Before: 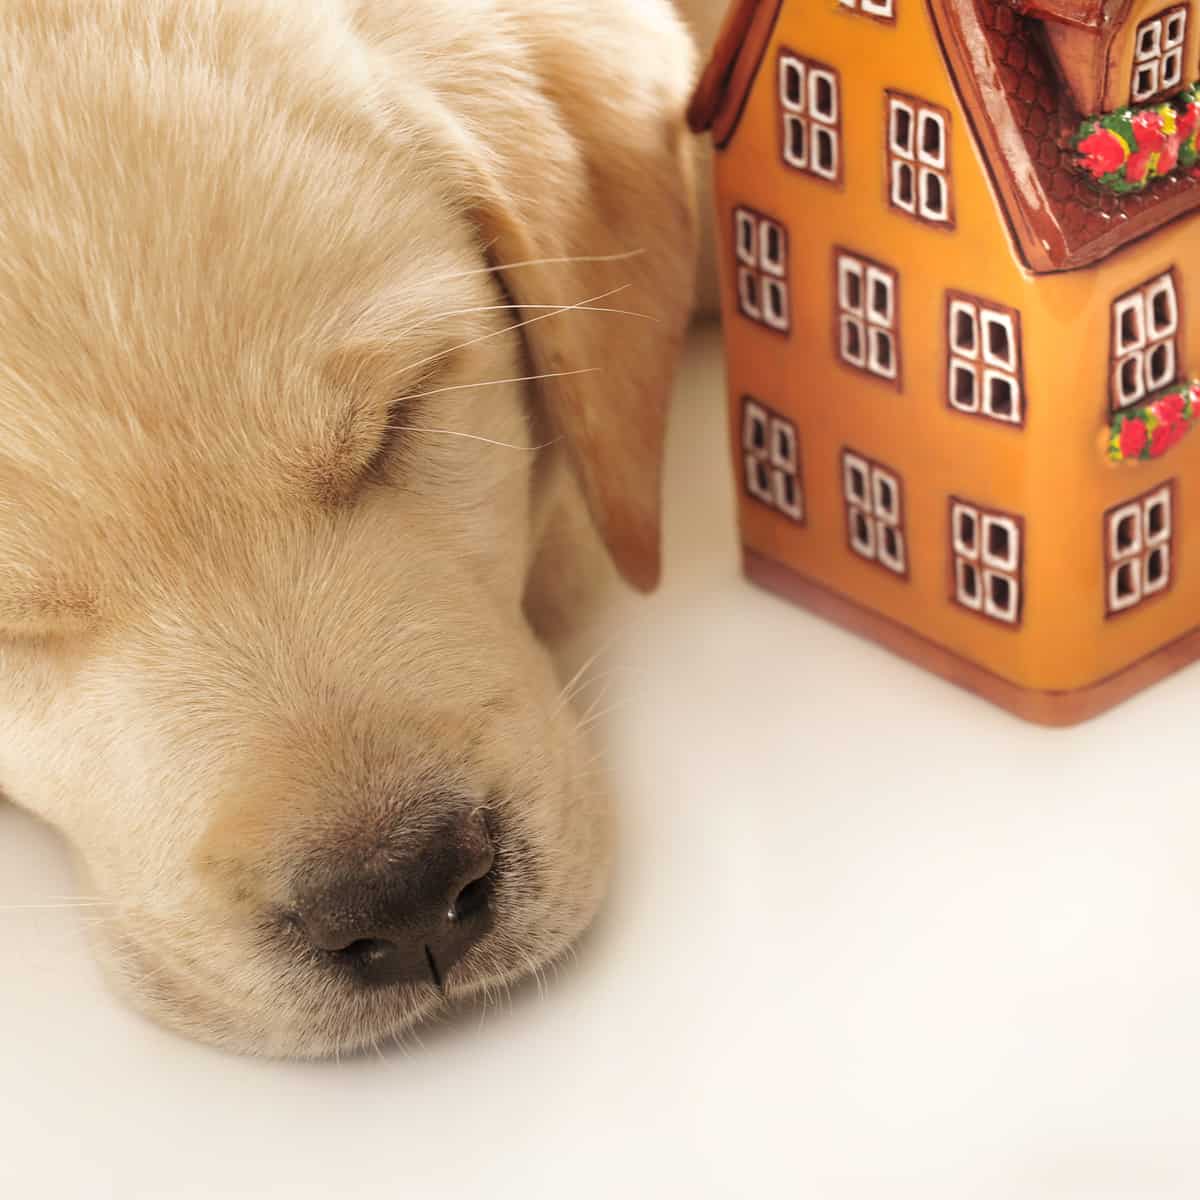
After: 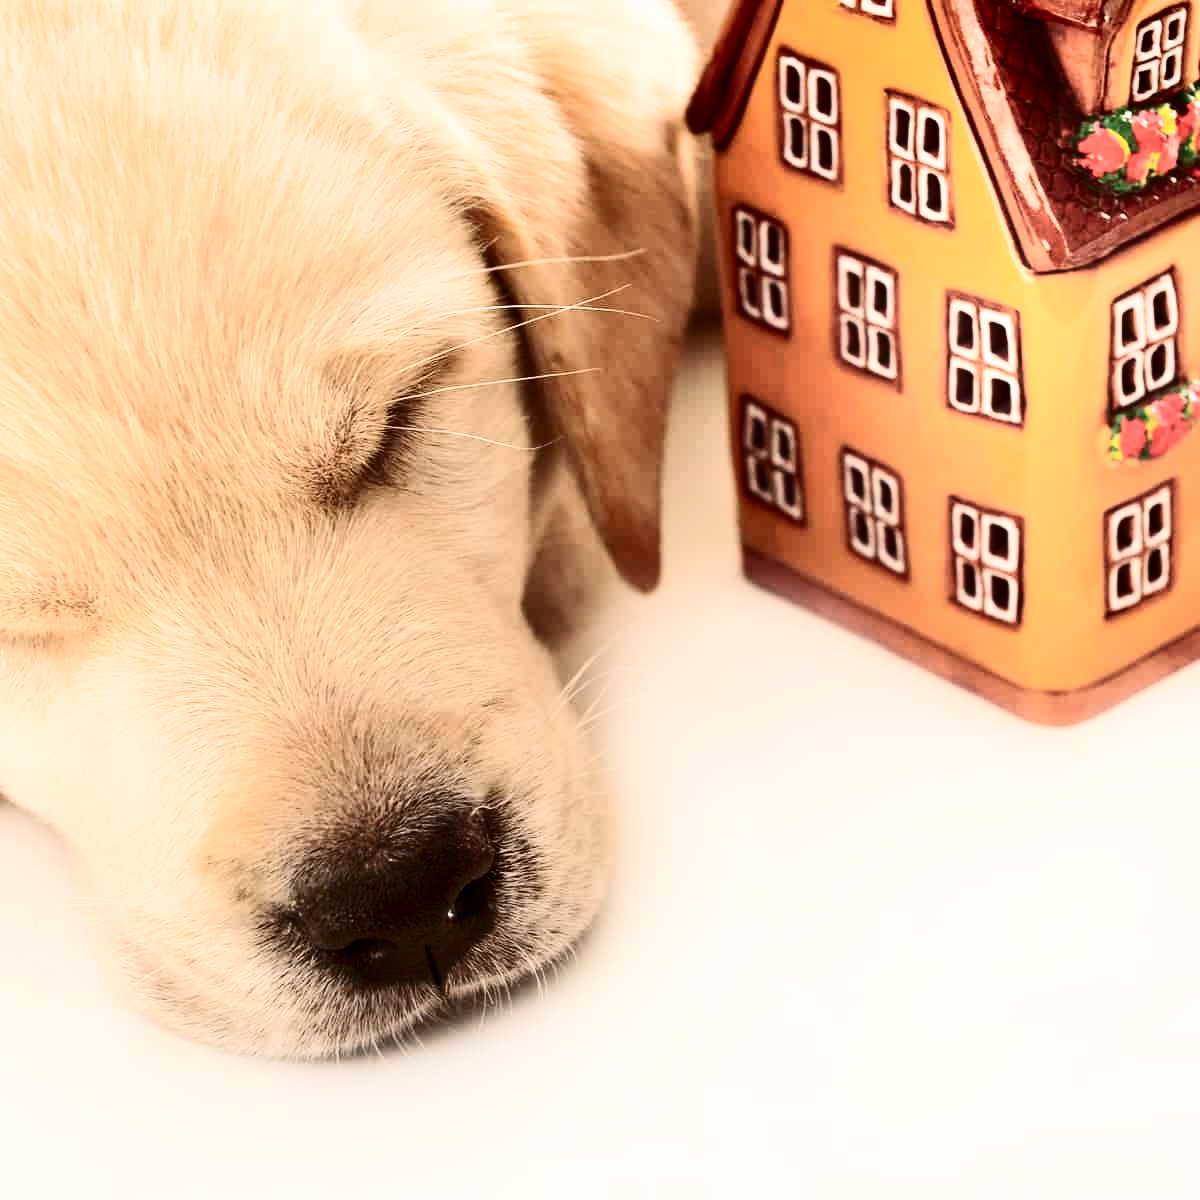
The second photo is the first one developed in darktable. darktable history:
contrast brightness saturation: contrast 0.509, saturation -0.103
